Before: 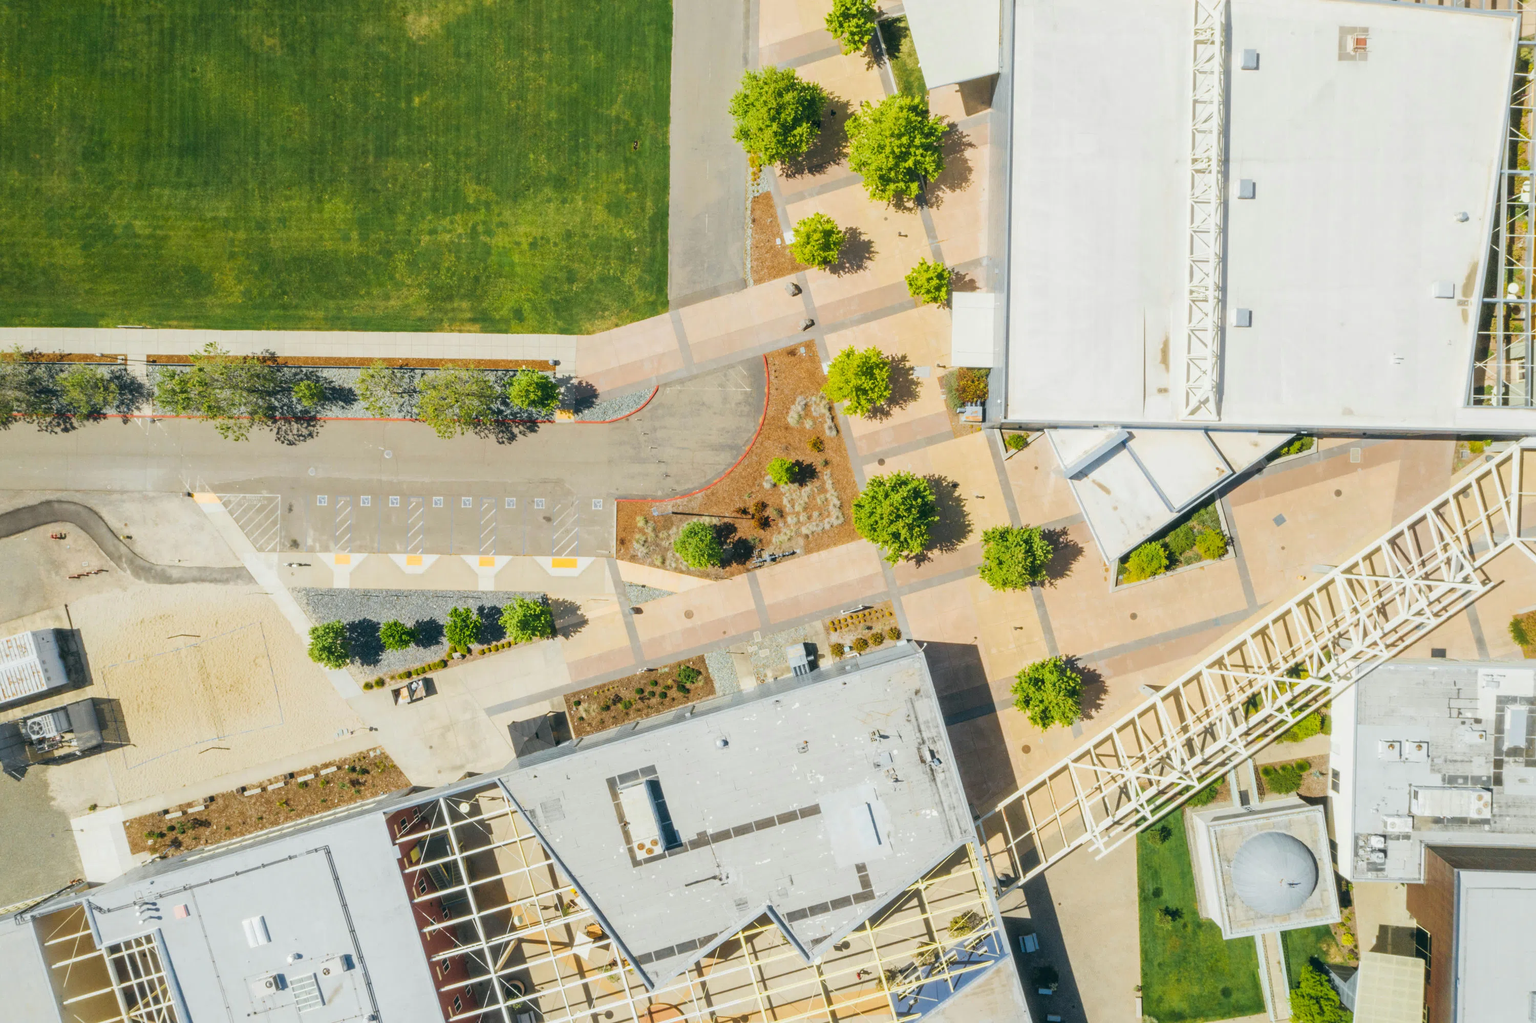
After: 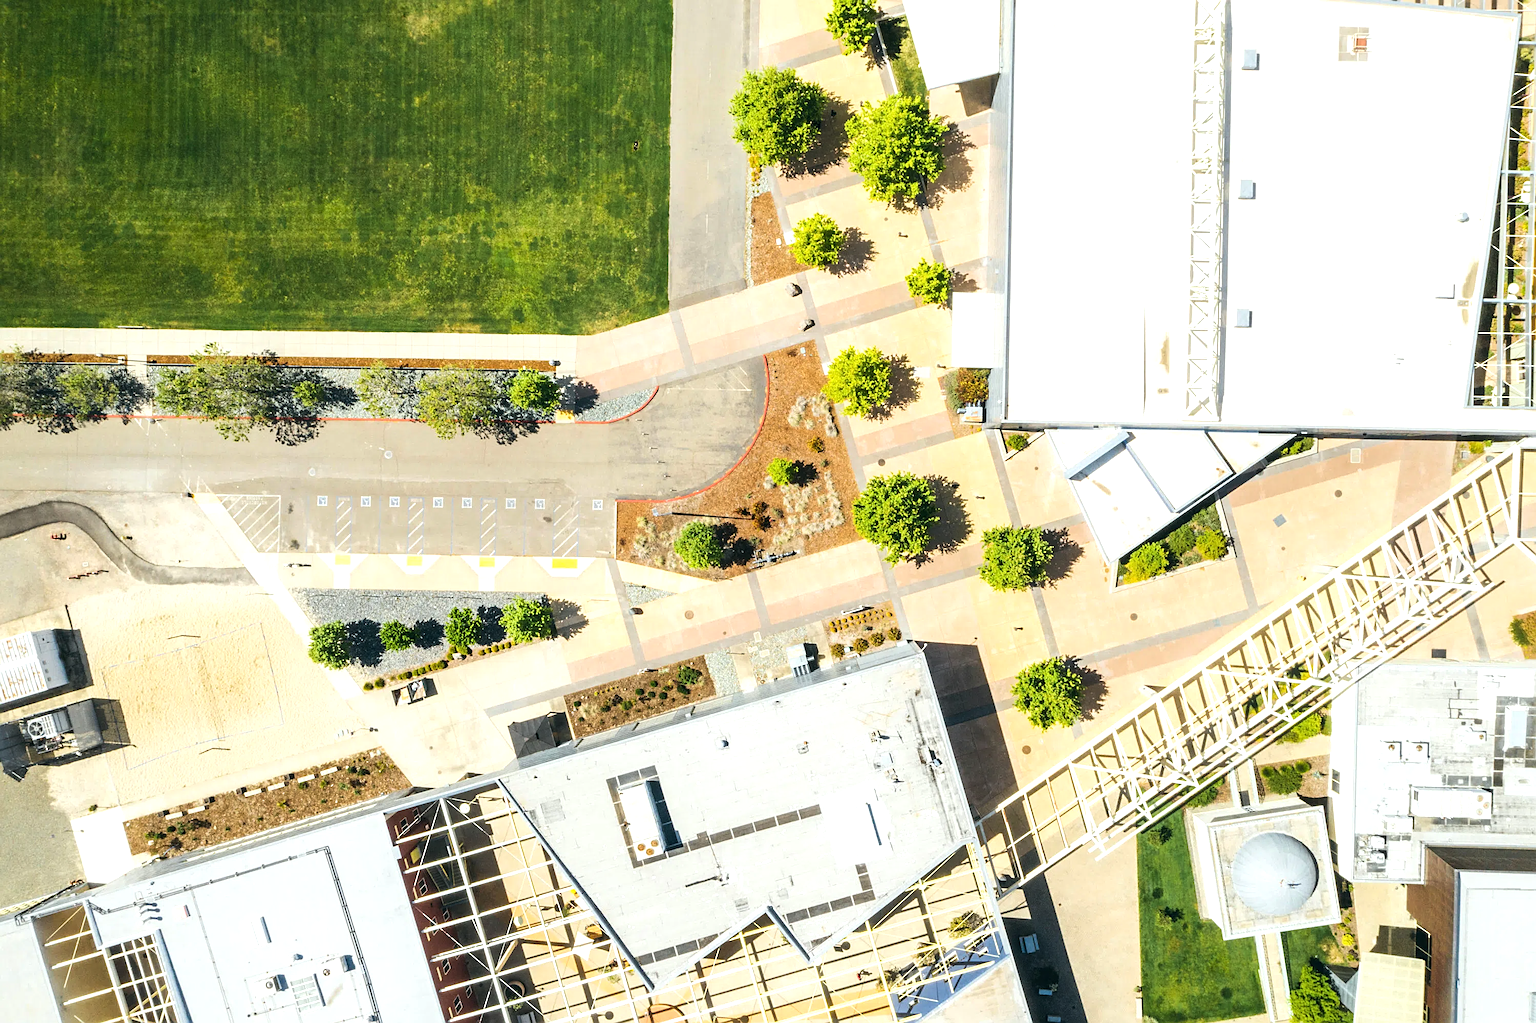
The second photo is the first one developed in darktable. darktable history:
tone equalizer: -8 EV -0.724 EV, -7 EV -0.738 EV, -6 EV -0.59 EV, -5 EV -0.401 EV, -3 EV 0.389 EV, -2 EV 0.6 EV, -1 EV 0.675 EV, +0 EV 0.76 EV, edges refinement/feathering 500, mask exposure compensation -1.57 EV, preserve details no
sharpen: on, module defaults
